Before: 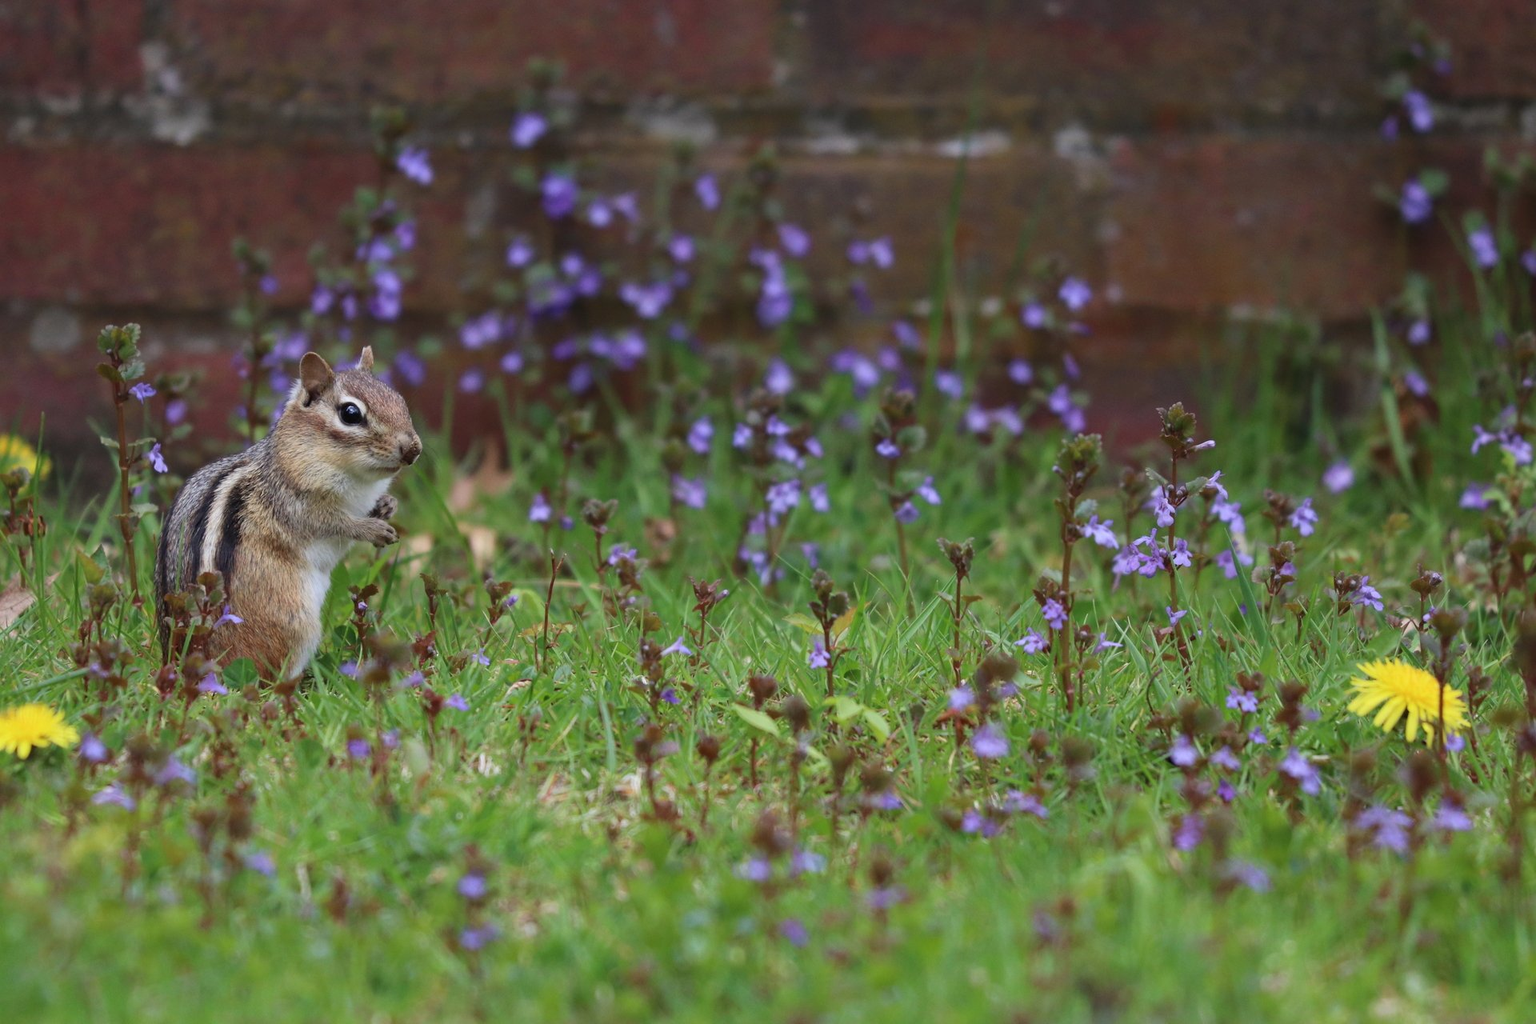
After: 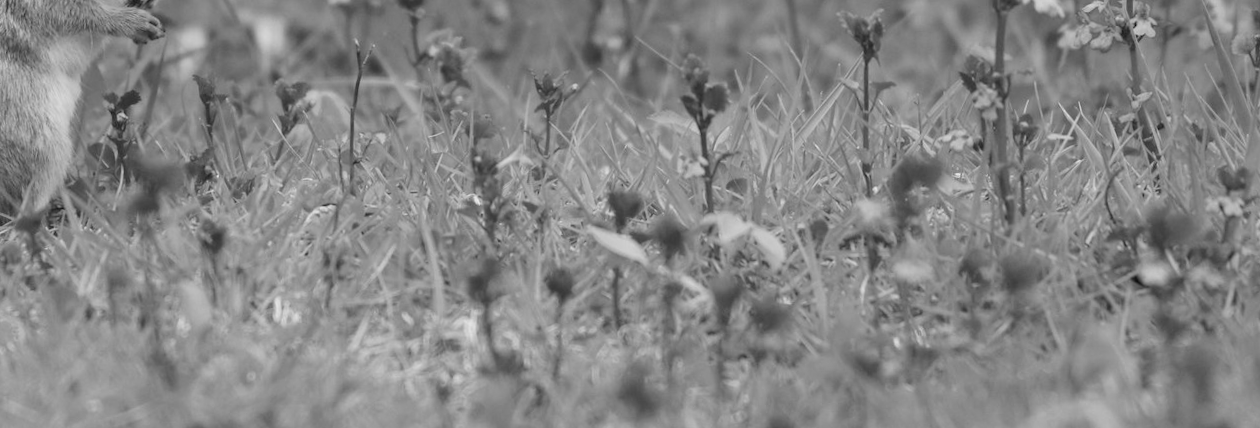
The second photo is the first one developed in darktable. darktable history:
crop: left 18.091%, top 51.13%, right 17.525%, bottom 16.85%
monochrome: on, module defaults
rotate and perspective: rotation -1.75°, automatic cropping off
contrast brightness saturation: brightness 0.09, saturation 0.19
